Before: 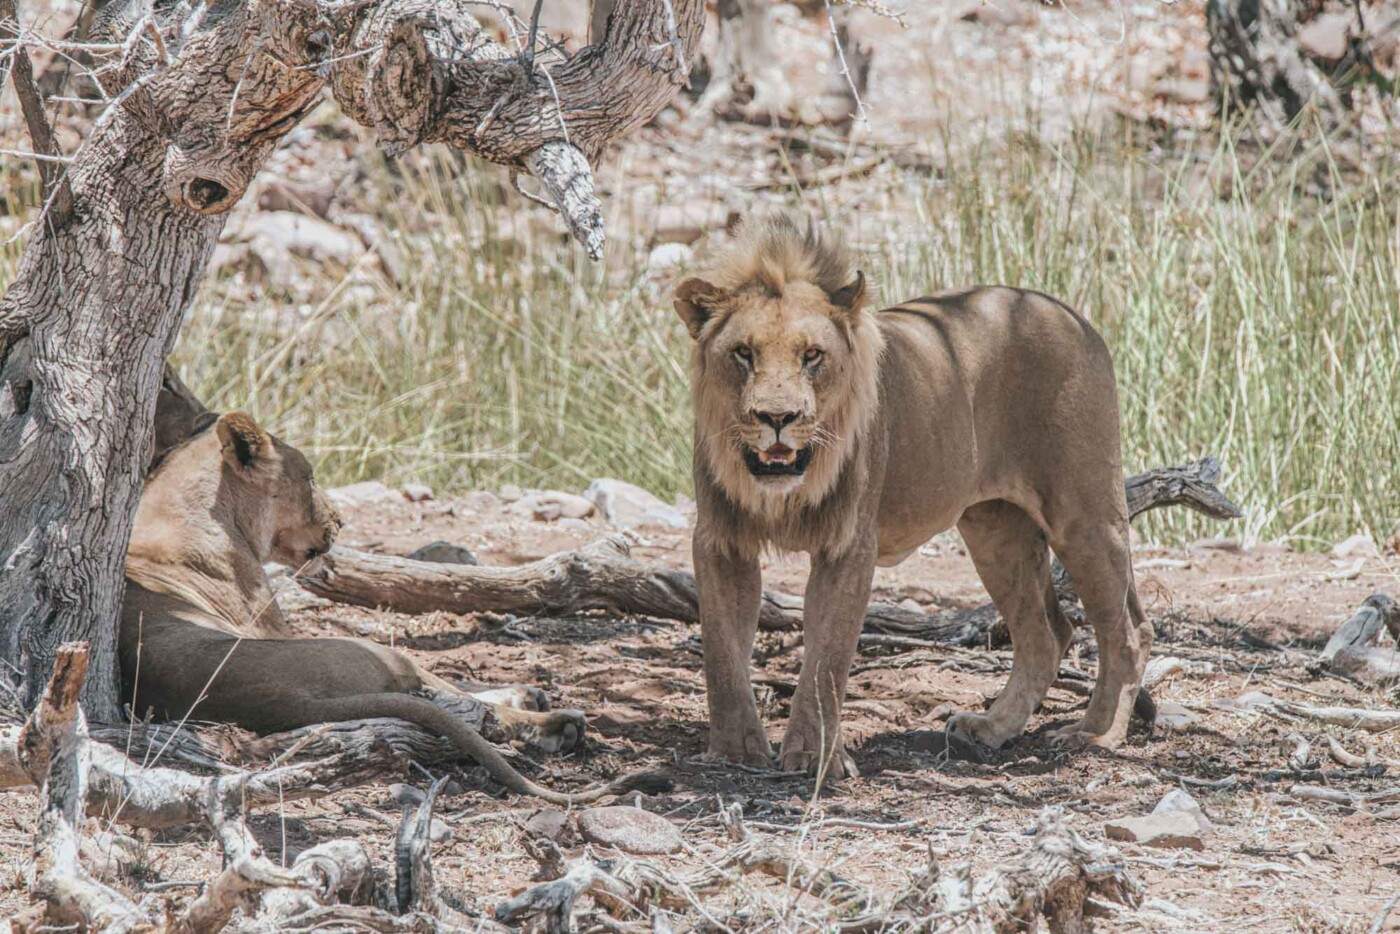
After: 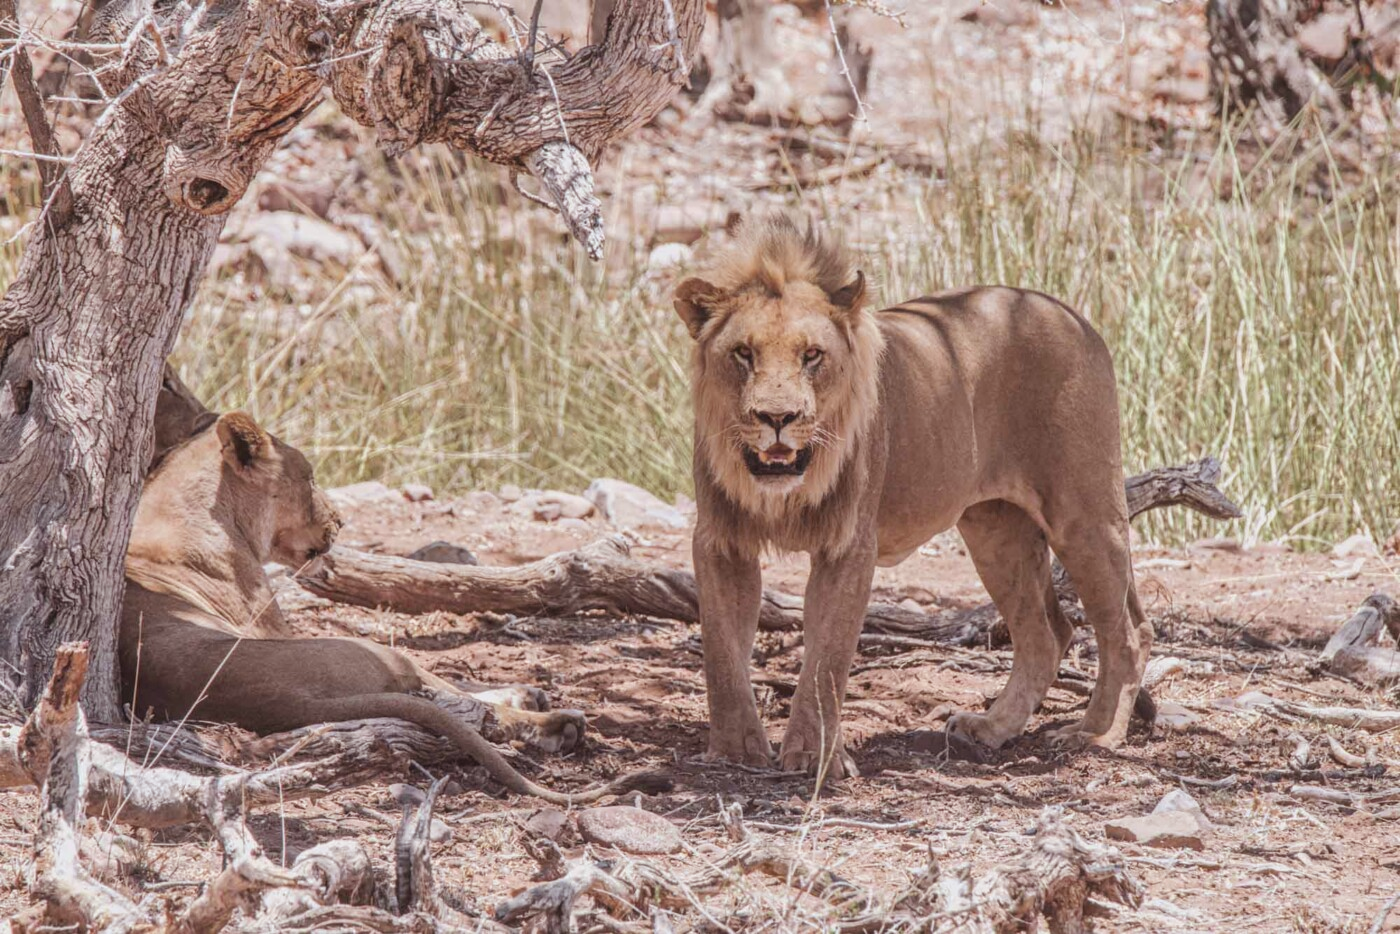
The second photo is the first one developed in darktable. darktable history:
rgb levels: mode RGB, independent channels, levels [[0, 0.474, 1], [0, 0.5, 1], [0, 0.5, 1]]
shadows and highlights: shadows 37.27, highlights -28.18, soften with gaussian
